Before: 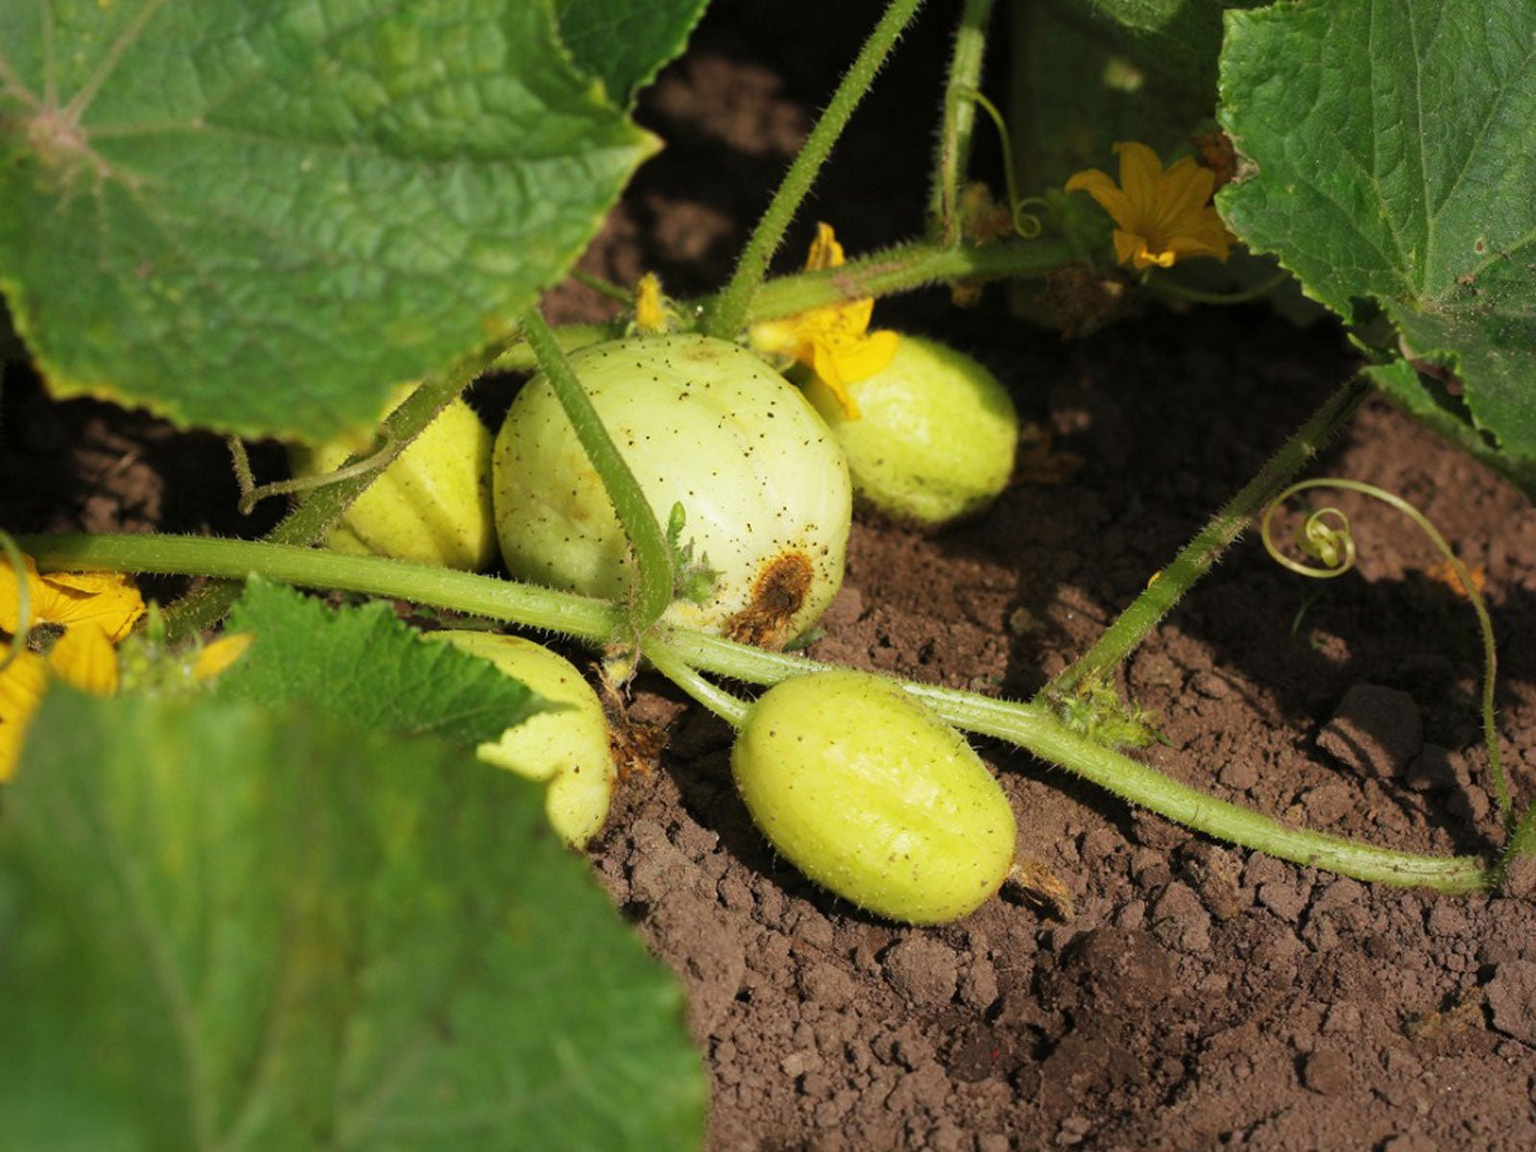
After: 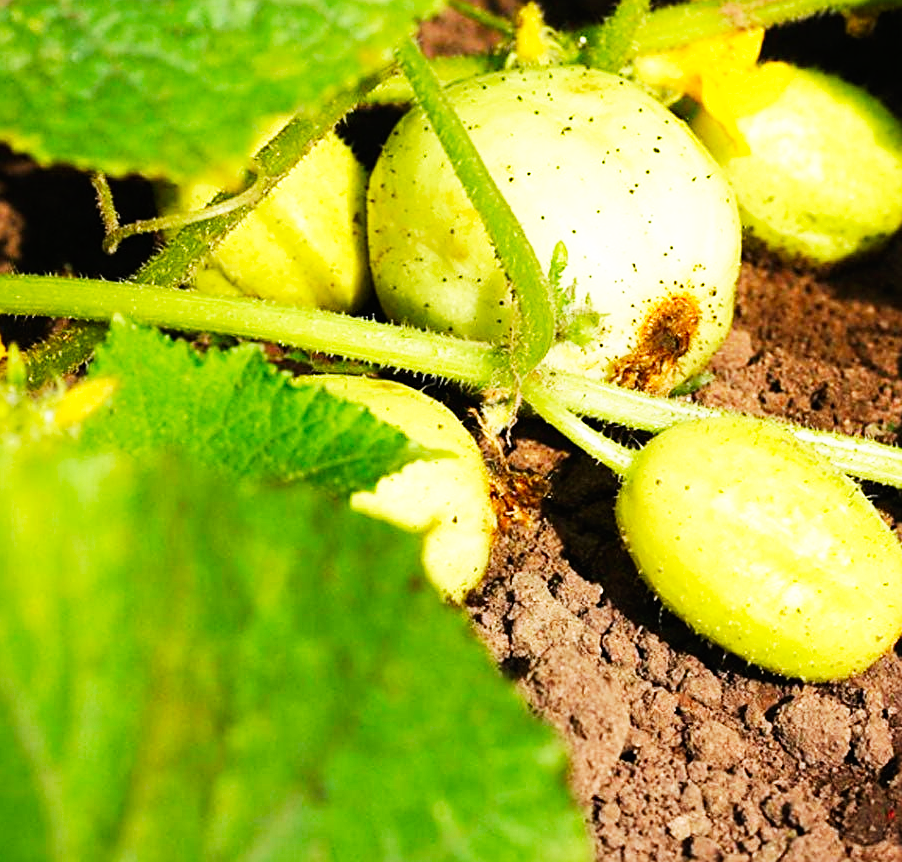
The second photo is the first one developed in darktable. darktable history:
sharpen: on, module defaults
base curve: curves: ch0 [(0, 0) (0.007, 0.004) (0.027, 0.03) (0.046, 0.07) (0.207, 0.54) (0.442, 0.872) (0.673, 0.972) (1, 1)], preserve colors none
crop: left 9.159%, top 23.539%, right 34.415%, bottom 4.575%
contrast brightness saturation: contrast 0.038, saturation 0.157
